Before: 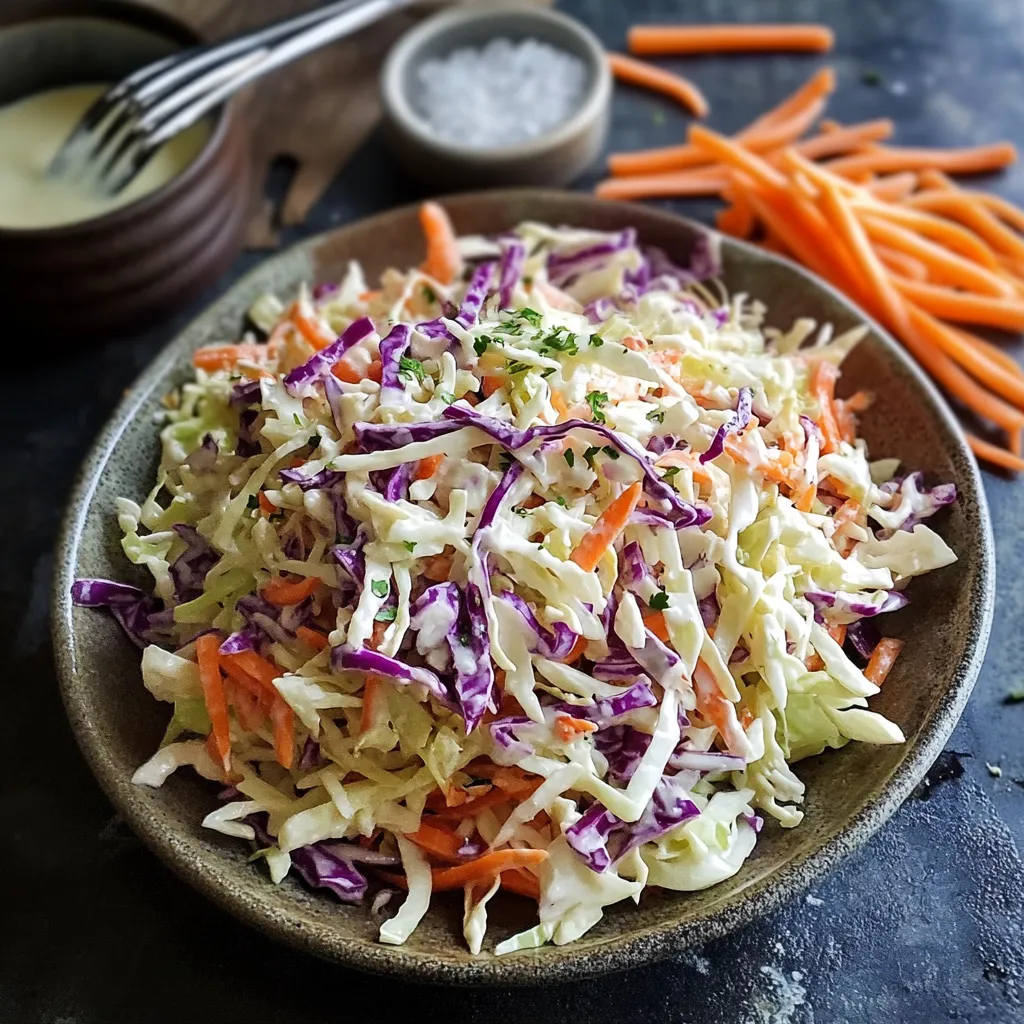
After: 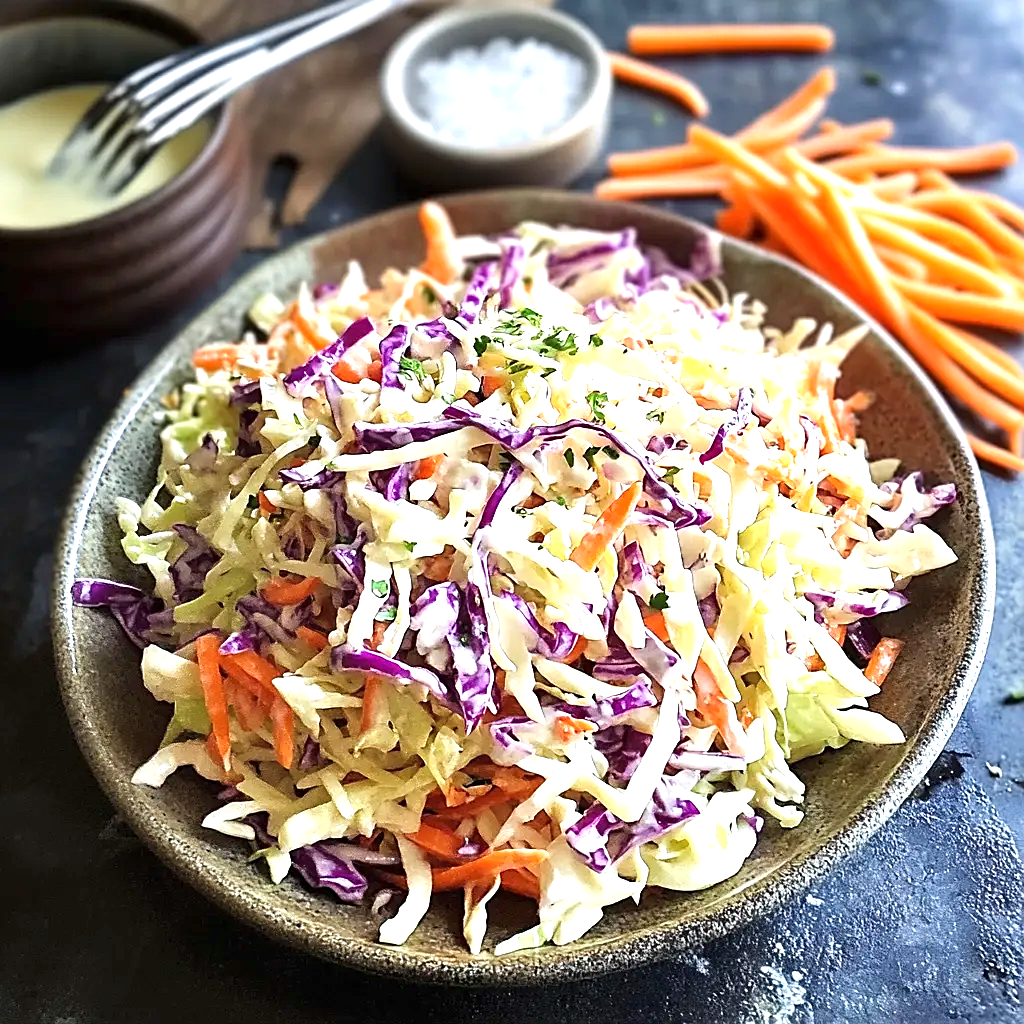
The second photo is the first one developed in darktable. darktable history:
exposure: black level correction 0, exposure 1.105 EV, compensate exposure bias true, compensate highlight preservation false
sharpen: on, module defaults
